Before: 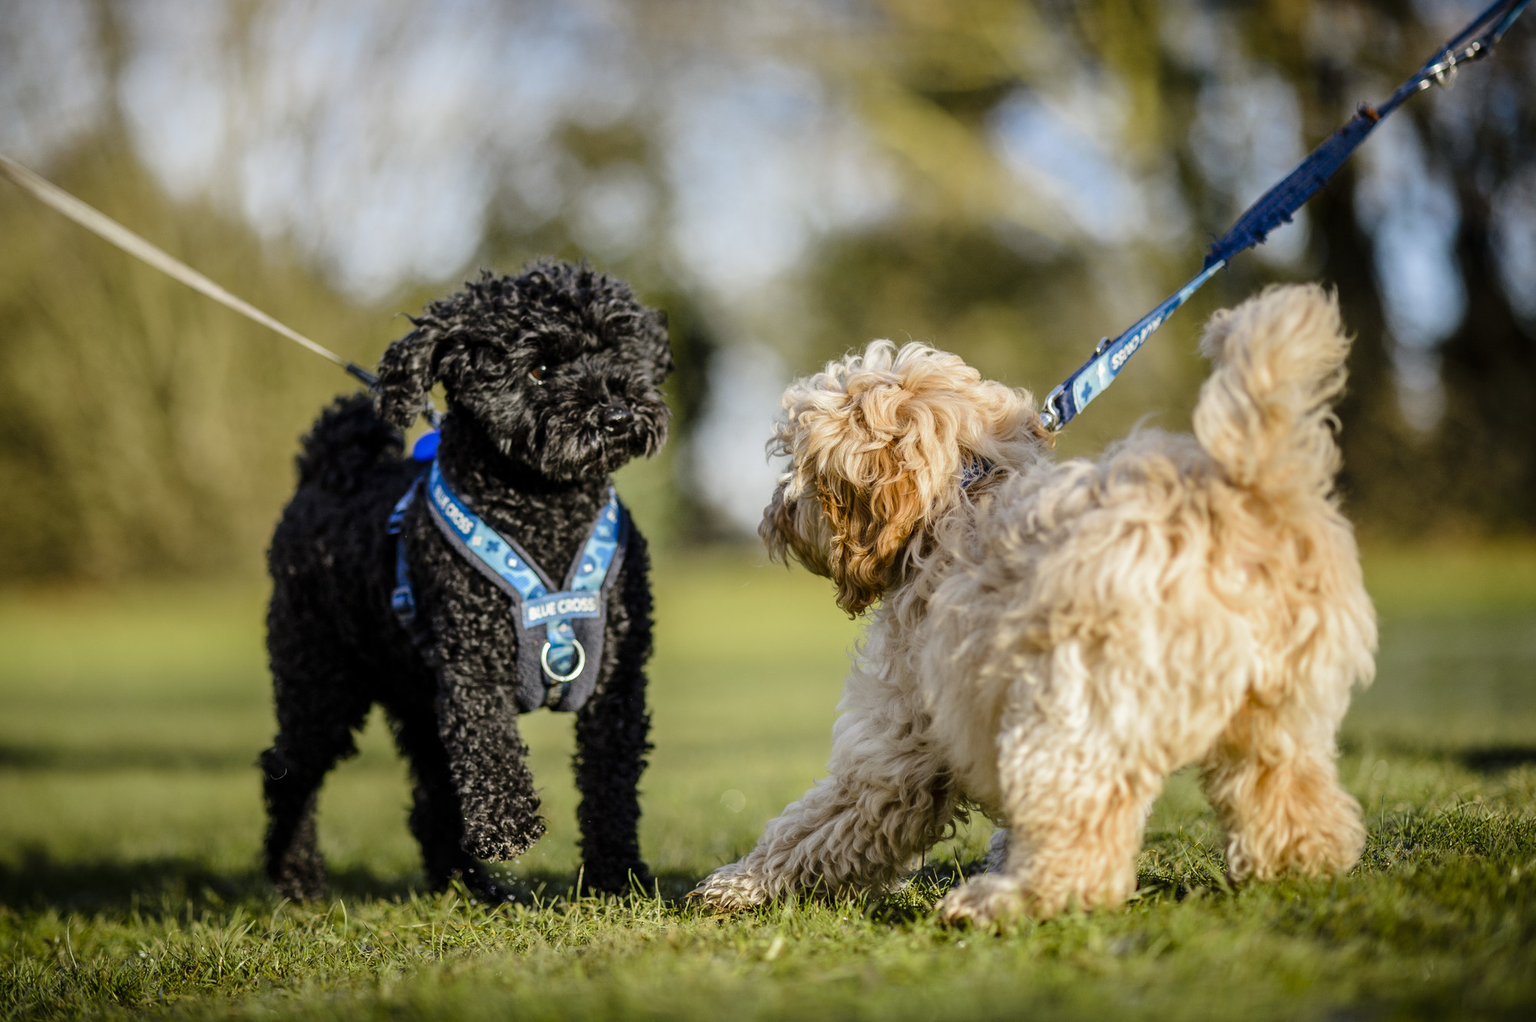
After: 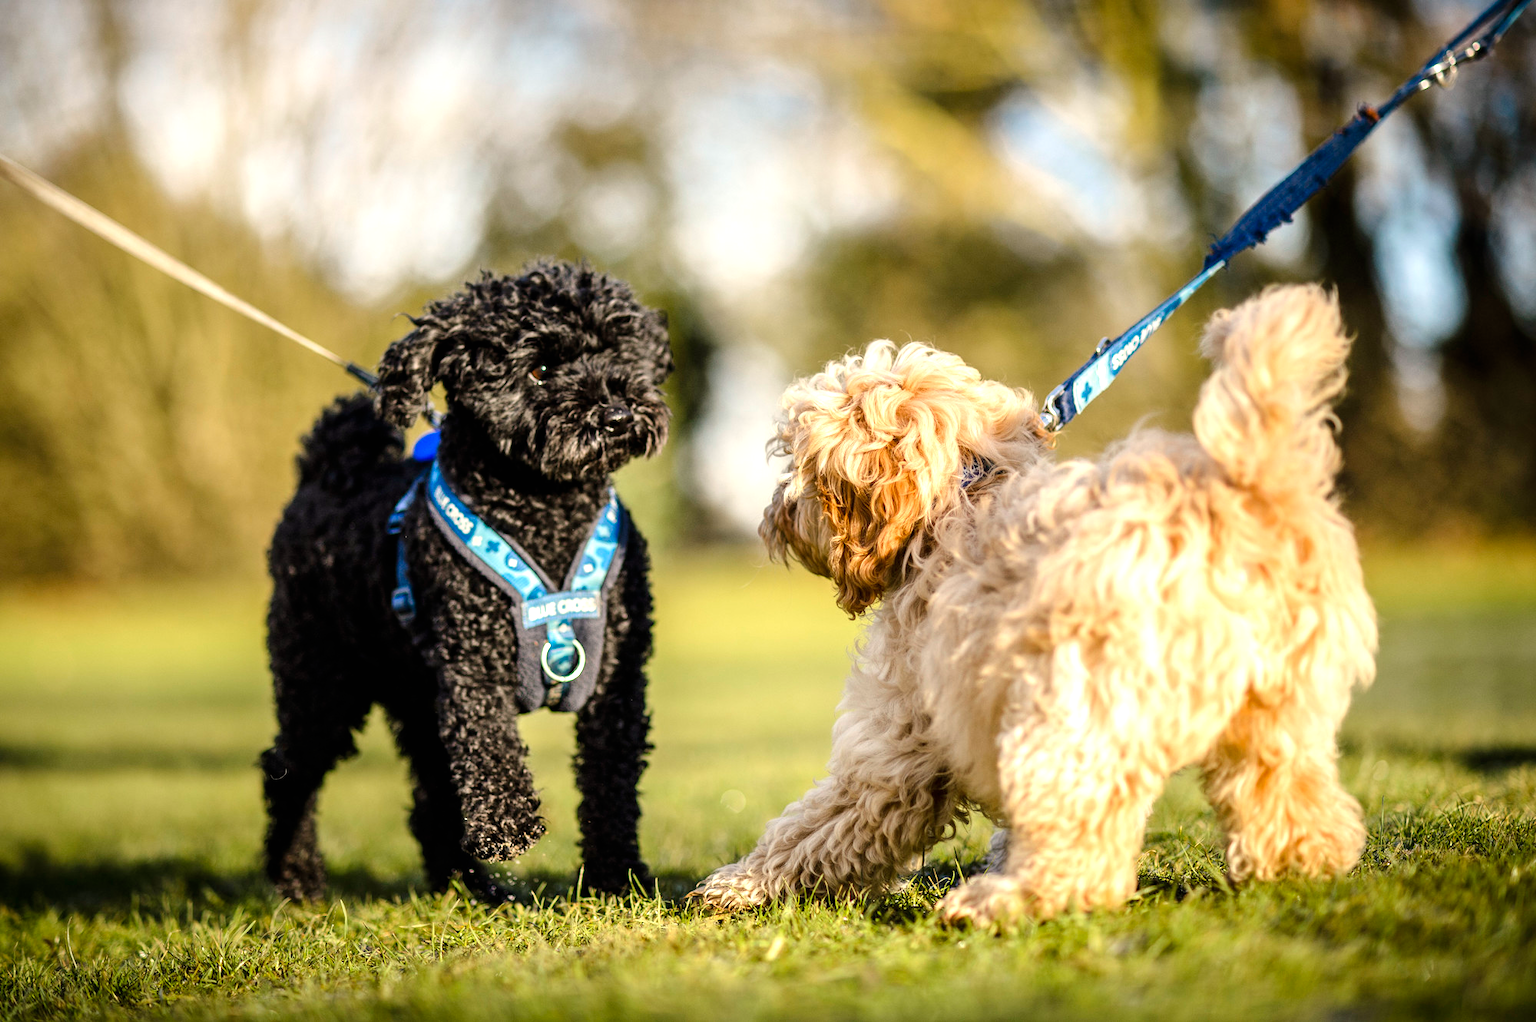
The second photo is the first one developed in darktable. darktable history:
exposure: black level correction 0, exposure 0.7 EV, compensate exposure bias true, compensate highlight preservation false
white balance: red 1.045, blue 0.932
